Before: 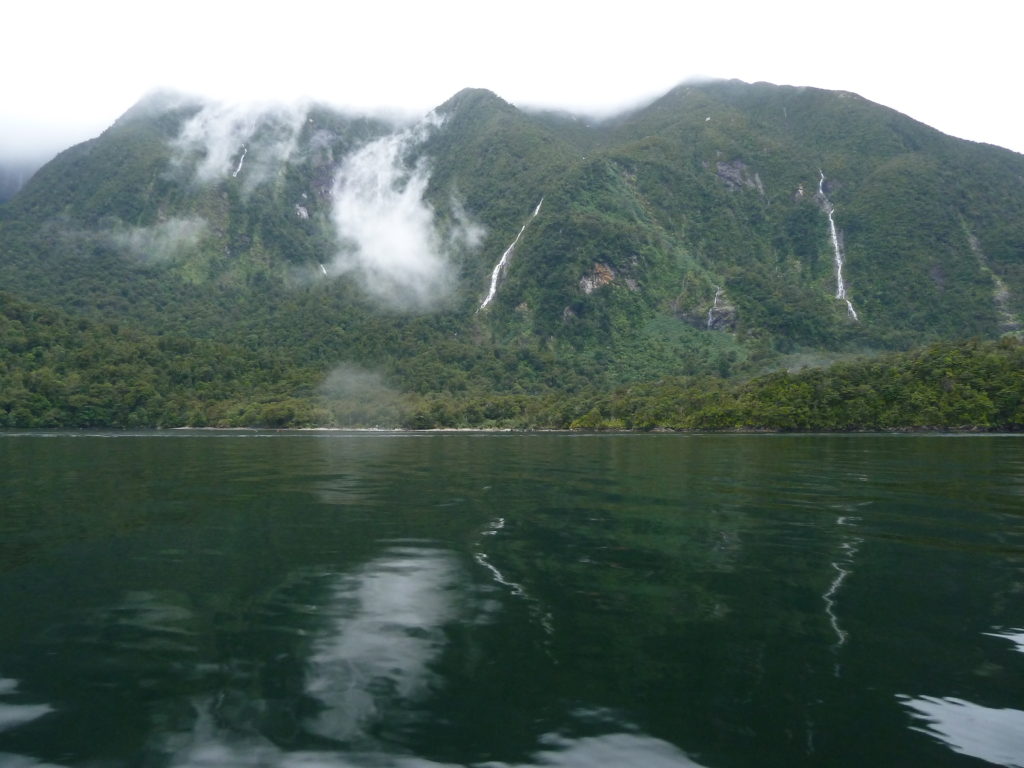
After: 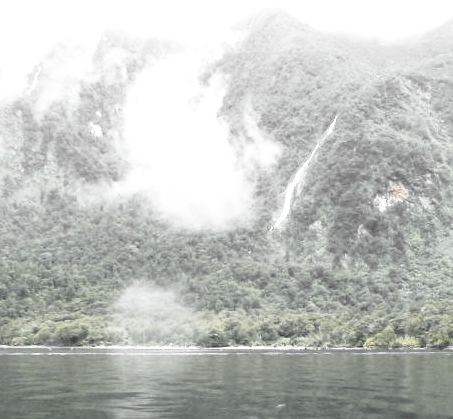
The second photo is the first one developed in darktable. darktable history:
exposure: exposure 0.94 EV, compensate exposure bias true, compensate highlight preservation false
crop: left 20.133%, top 10.782%, right 35.626%, bottom 34.589%
color zones: curves: ch1 [(0, 0.831) (0.08, 0.771) (0.157, 0.268) (0.241, 0.207) (0.562, -0.005) (0.714, -0.013) (0.876, 0.01) (1, 0.831)]
base curve: curves: ch0 [(0, 0) (0.026, 0.03) (0.109, 0.232) (0.351, 0.748) (0.669, 0.968) (1, 1)], preserve colors none
